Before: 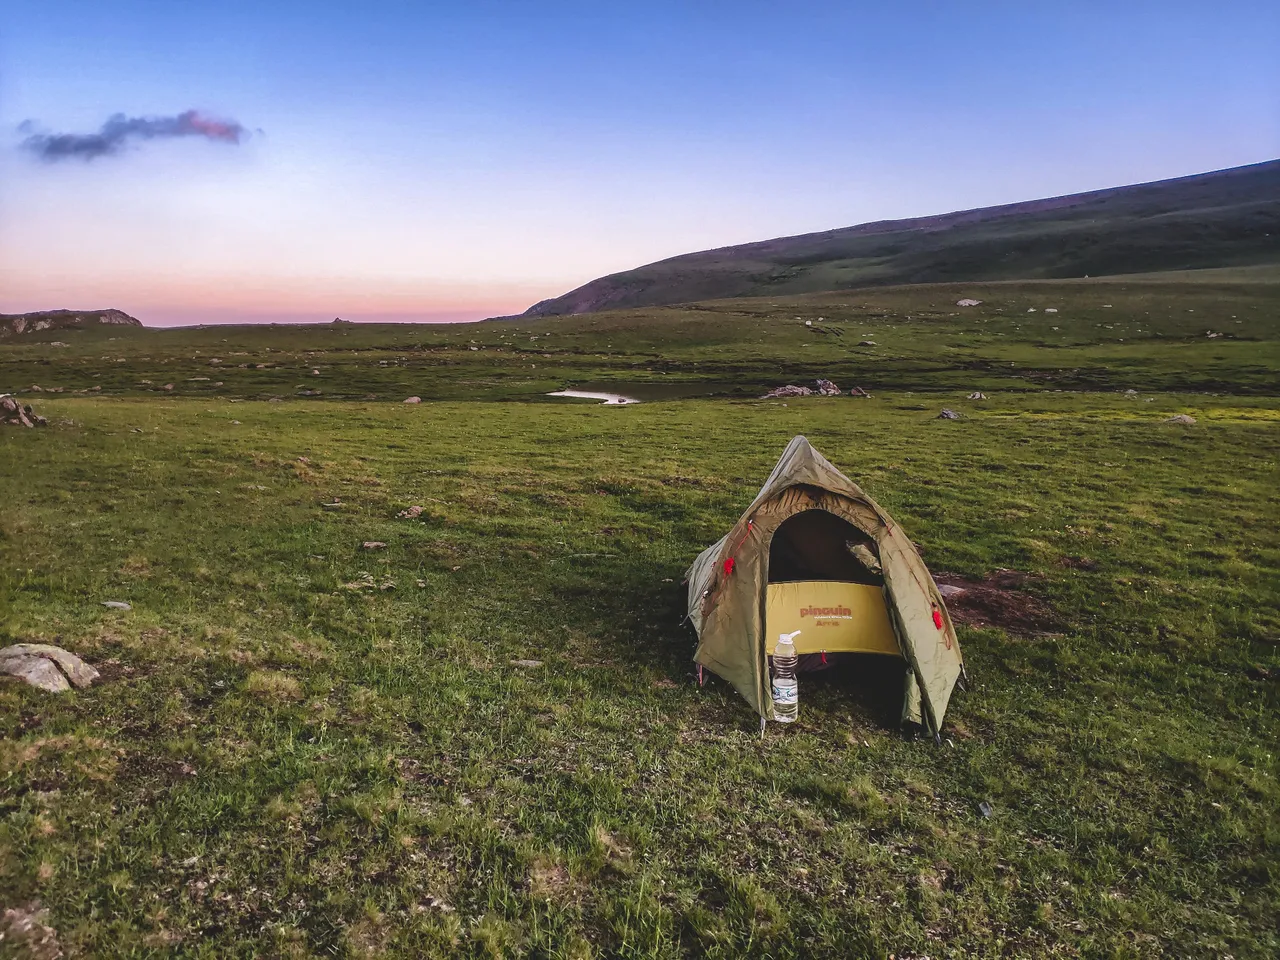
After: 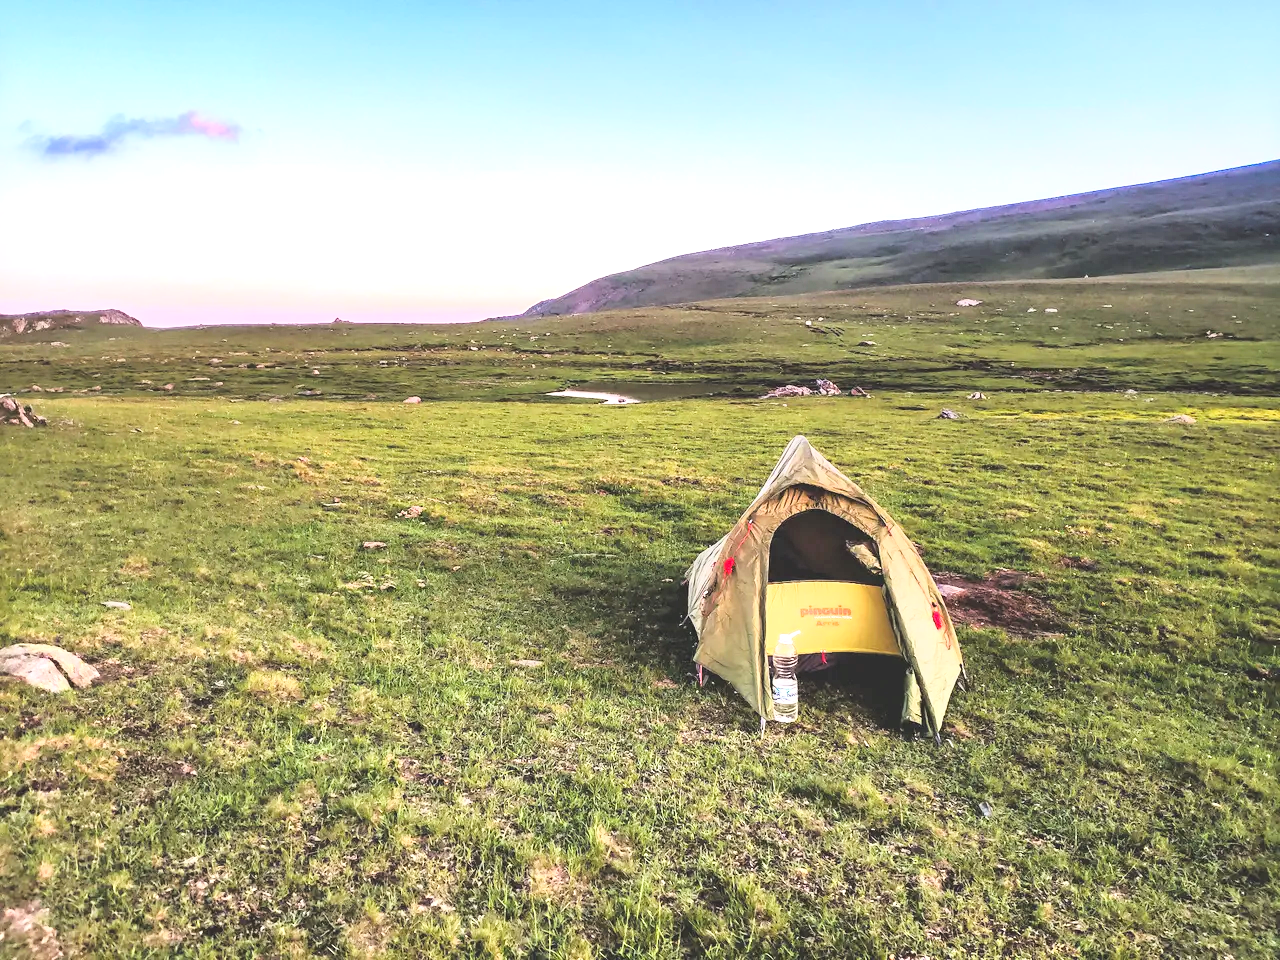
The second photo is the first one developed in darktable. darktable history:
exposure: exposure 1 EV, compensate highlight preservation false
base curve: curves: ch0 [(0, 0) (0.028, 0.03) (0.121, 0.232) (0.46, 0.748) (0.859, 0.968) (1, 1)]
